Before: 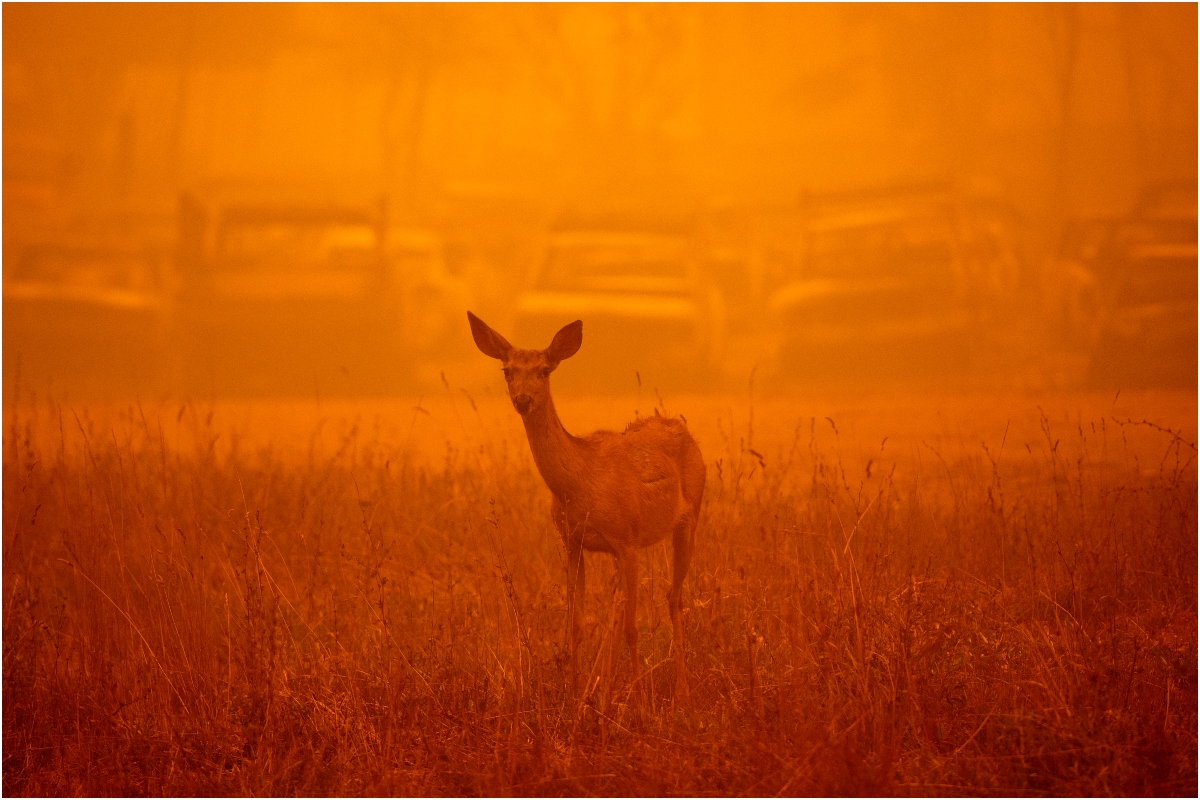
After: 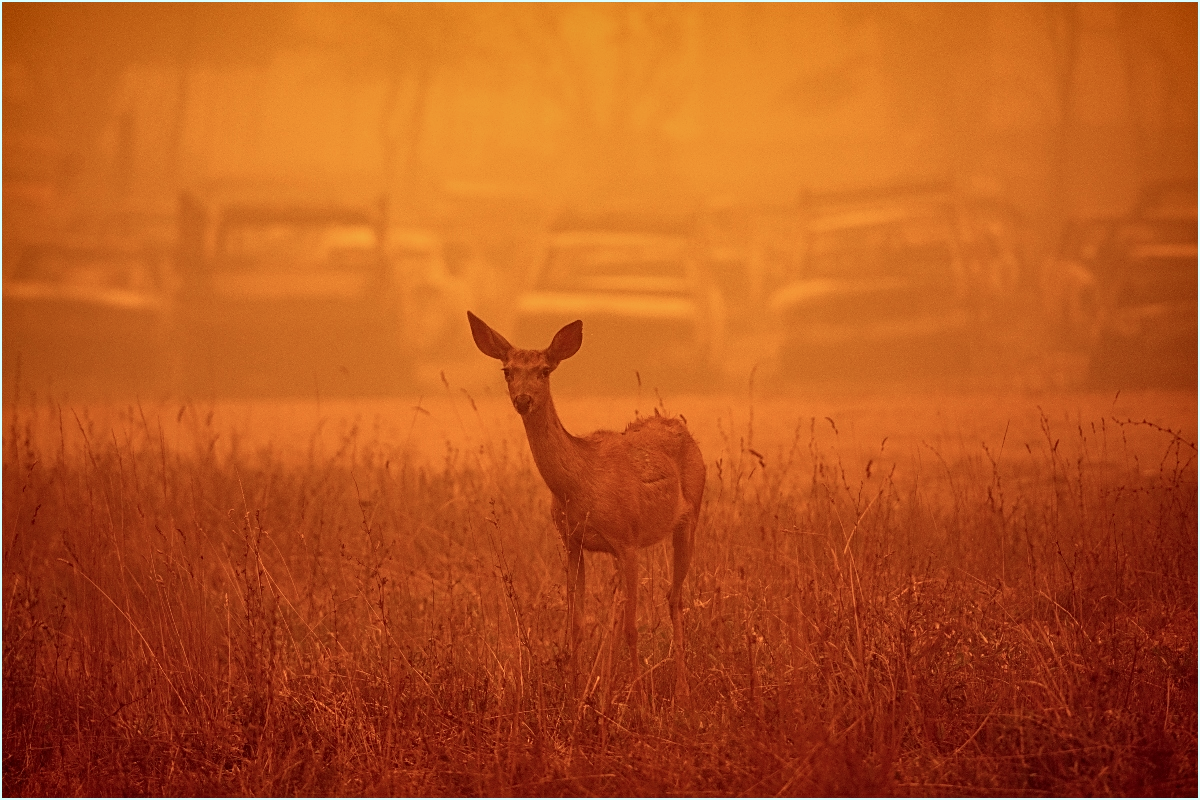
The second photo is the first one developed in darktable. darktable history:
shadows and highlights: shadows 52.34, highlights -28.23, soften with gaussian
local contrast: highlights 100%, shadows 100%, detail 120%, midtone range 0.2
color correction: highlights a* -10.69, highlights b* -19.19
sharpen: on, module defaults
